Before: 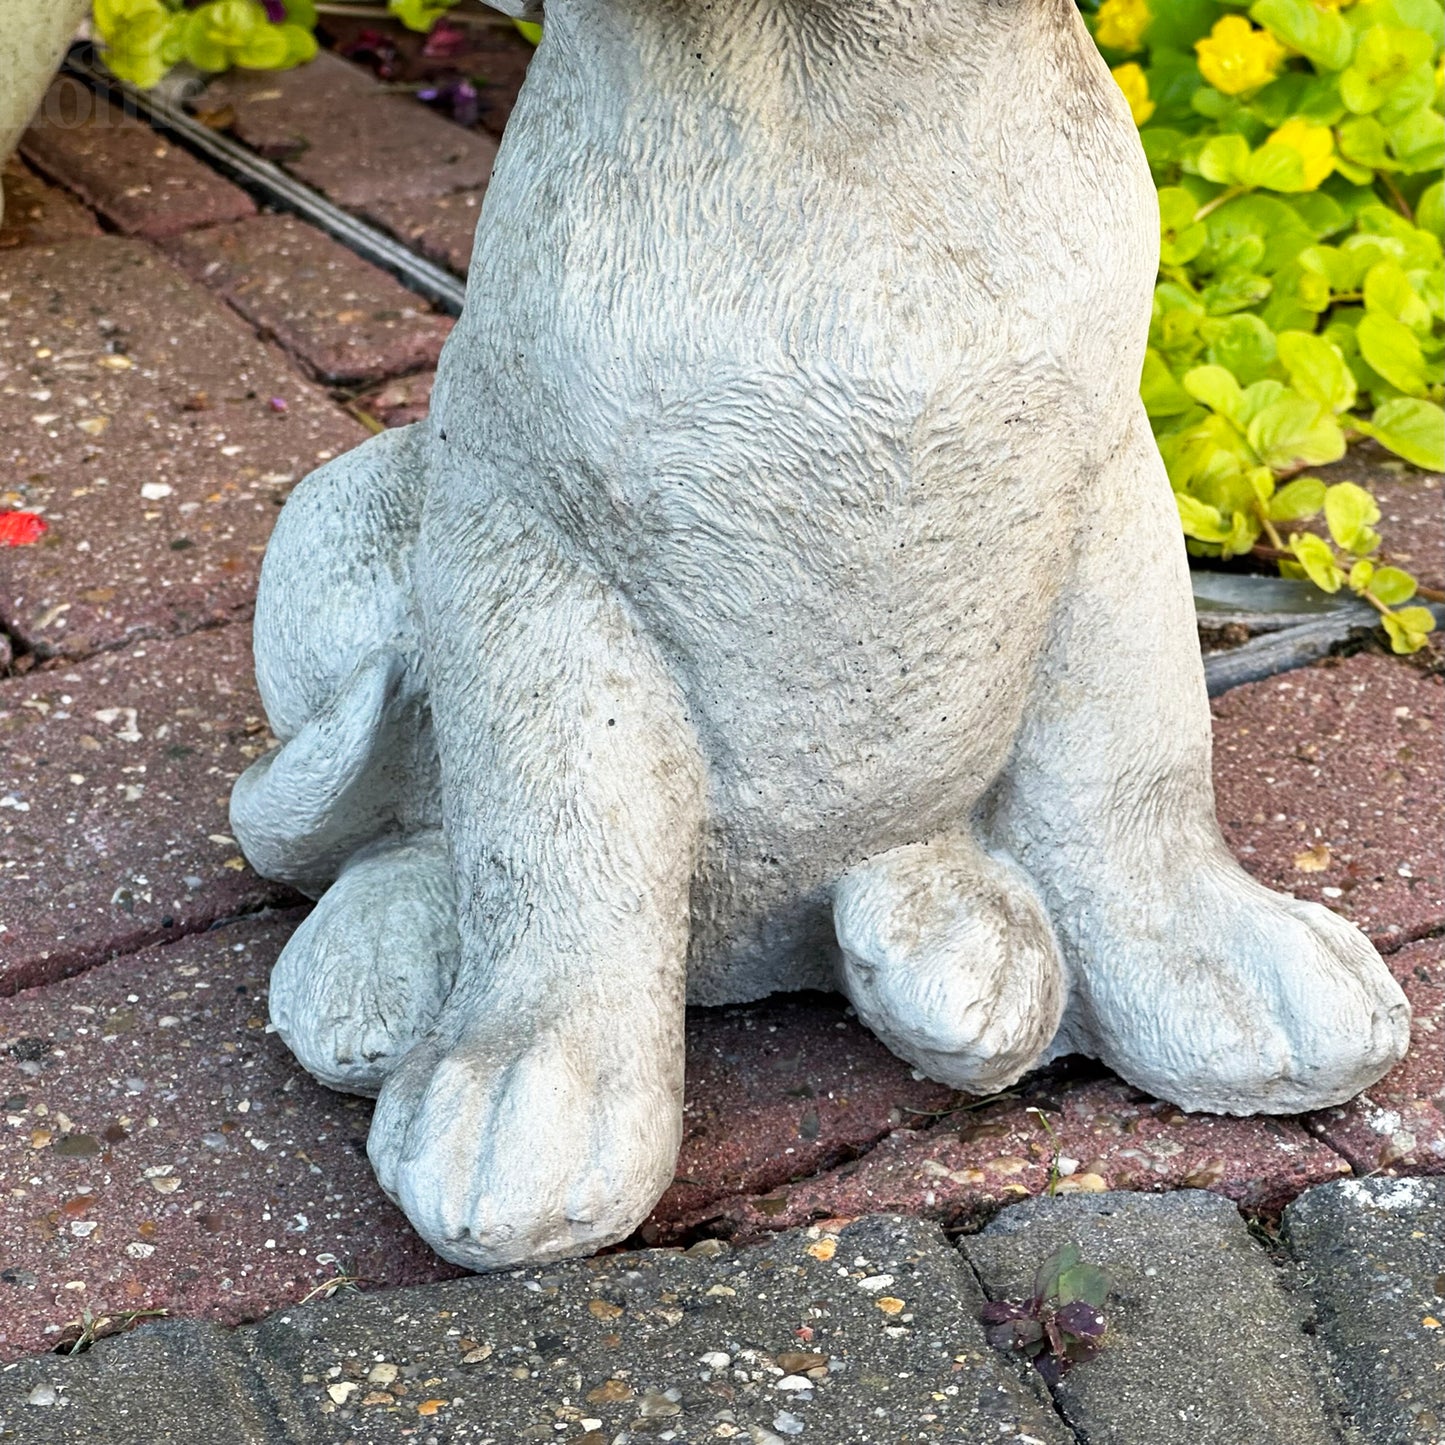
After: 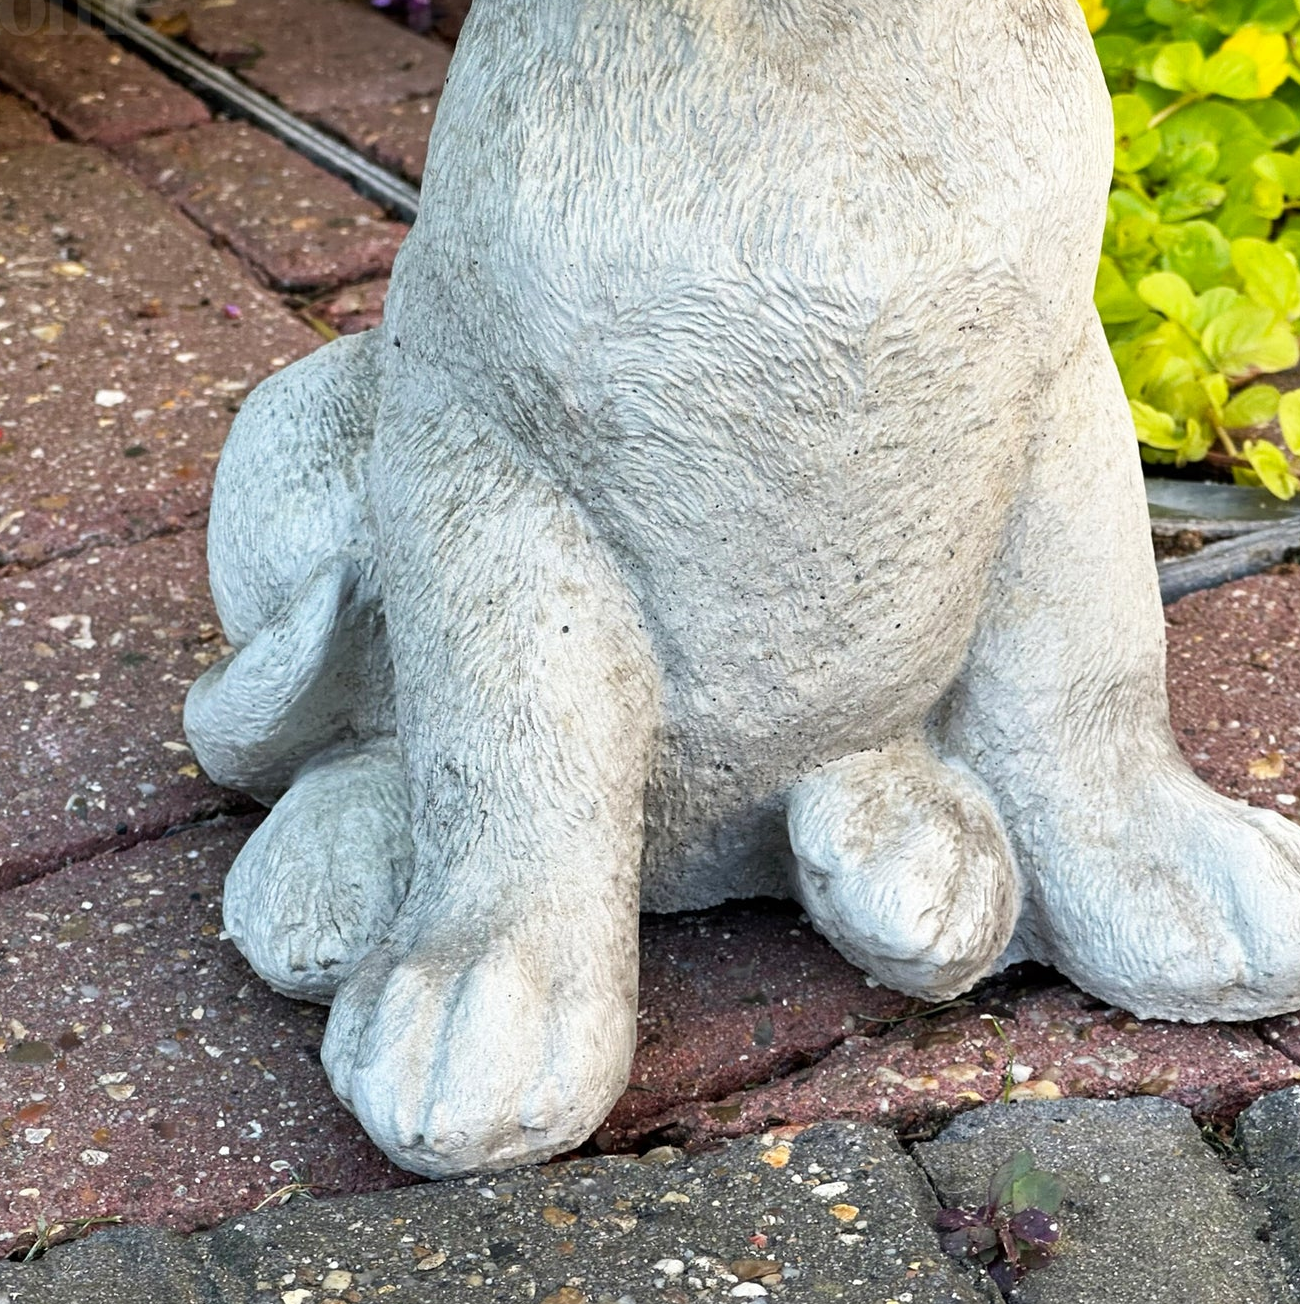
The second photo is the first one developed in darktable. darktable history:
crop: left 3.184%, top 6.447%, right 6.831%, bottom 3.276%
